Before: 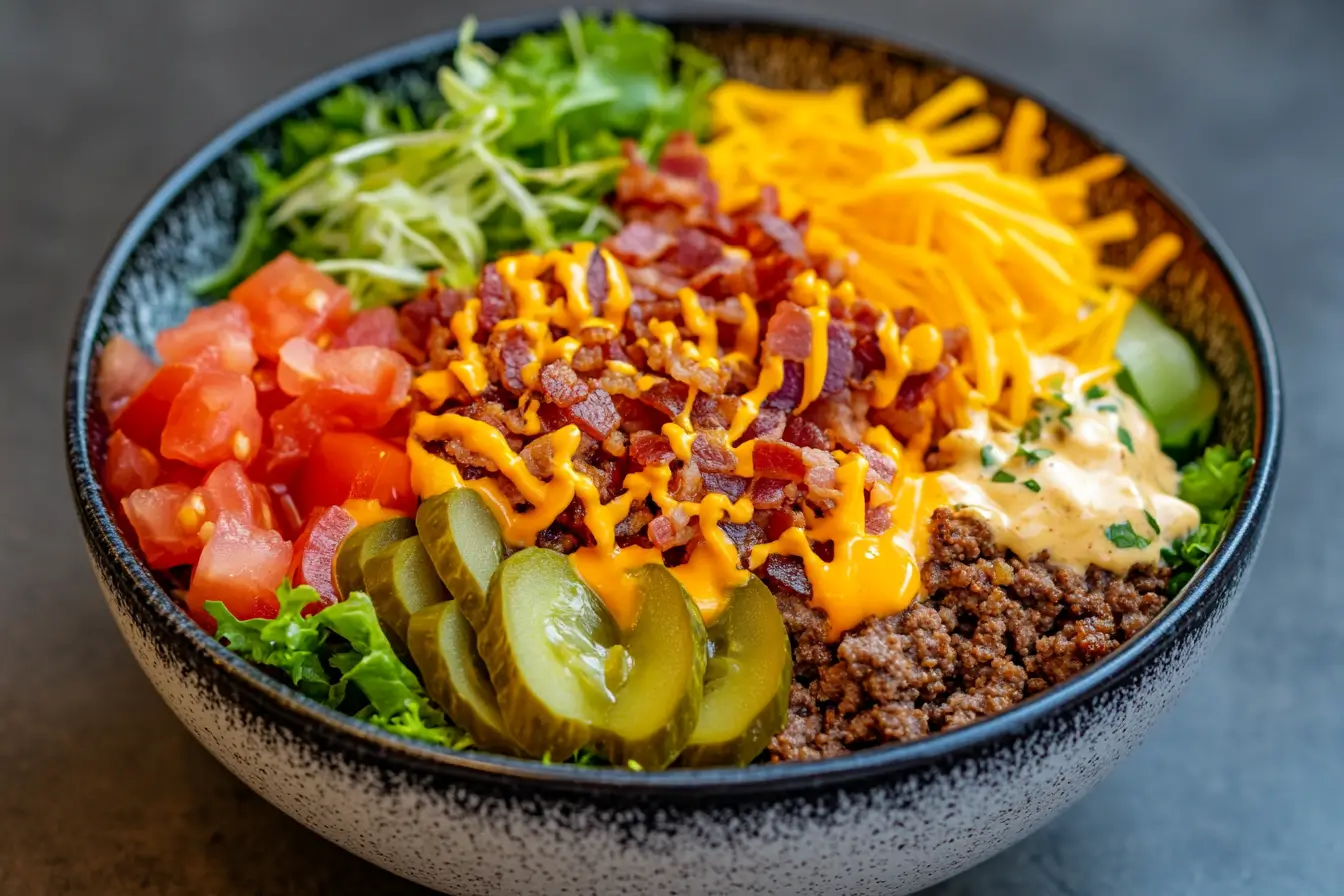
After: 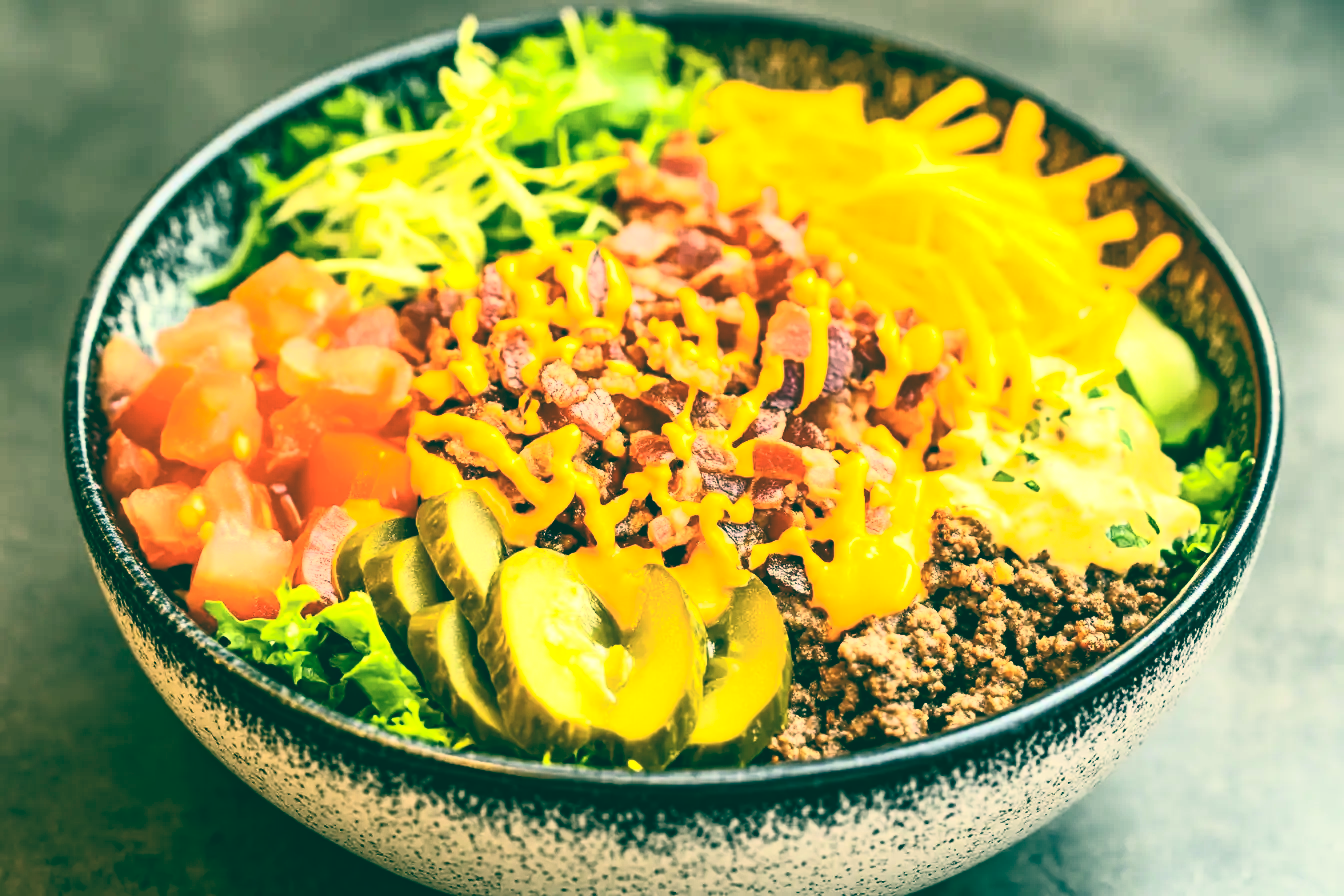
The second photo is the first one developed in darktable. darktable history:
contrast brightness saturation: contrast 0.39, brightness 0.53
exposure: exposure 0.29 EV, compensate highlight preservation false
color correction: highlights a* 5.3, highlights b* 24.26, shadows a* -15.58, shadows b* 4.02
tone equalizer: -8 EV -0.75 EV, -7 EV -0.7 EV, -6 EV -0.6 EV, -5 EV -0.4 EV, -3 EV 0.4 EV, -2 EV 0.6 EV, -1 EV 0.7 EV, +0 EV 0.75 EV, edges refinement/feathering 500, mask exposure compensation -1.57 EV, preserve details no
color balance: lift [1.005, 0.99, 1.007, 1.01], gamma [1, 0.979, 1.011, 1.021], gain [0.923, 1.098, 1.025, 0.902], input saturation 90.45%, contrast 7.73%, output saturation 105.91%
base curve: preserve colors none
